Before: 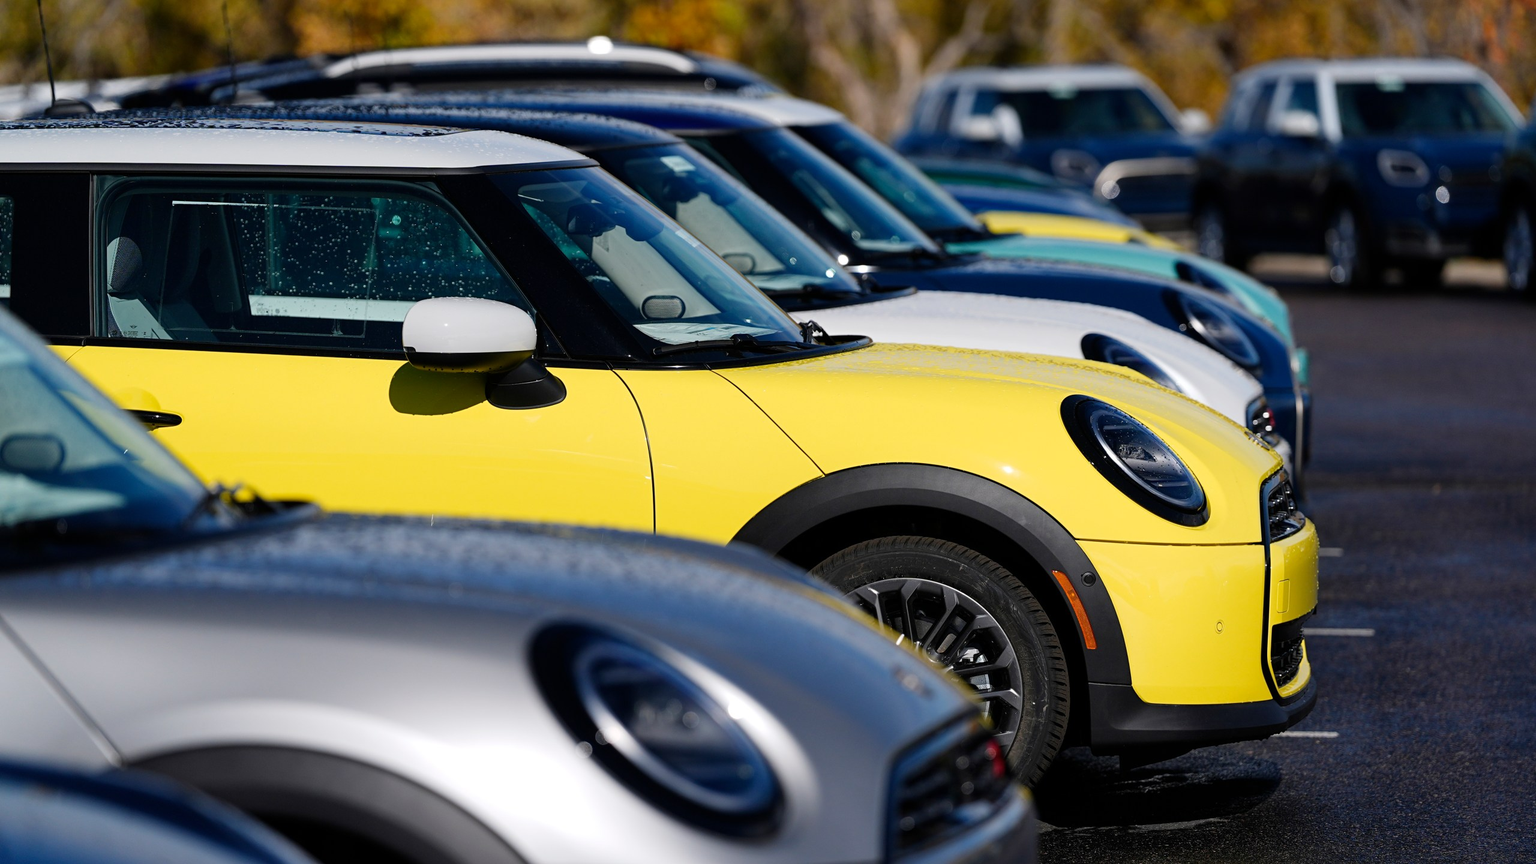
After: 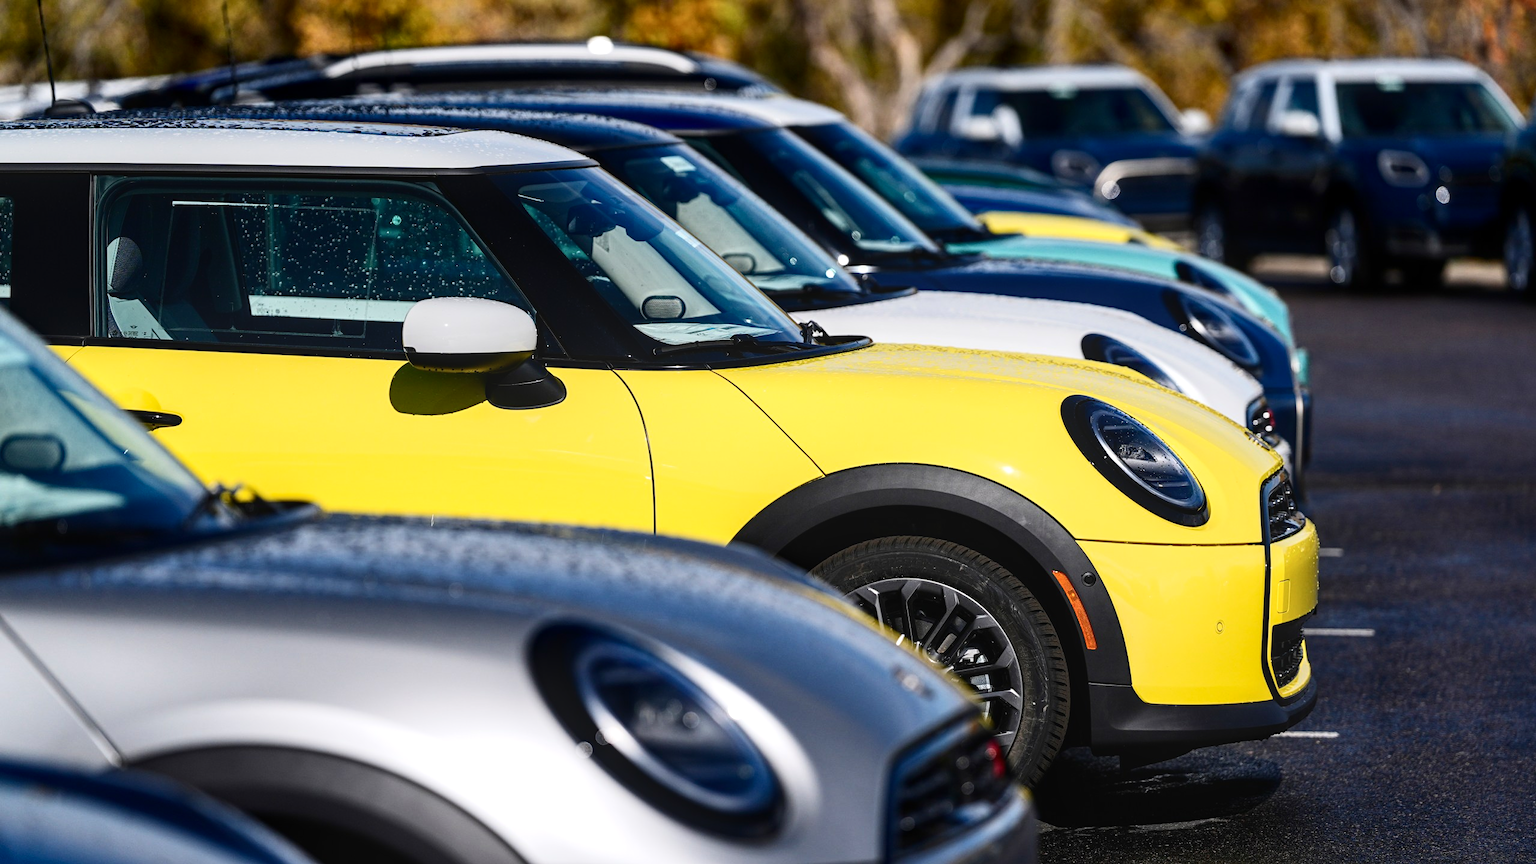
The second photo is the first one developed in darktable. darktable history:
exposure: black level correction 0, exposure 0.301 EV, compensate highlight preservation false
local contrast: on, module defaults
contrast brightness saturation: contrast 0.217
